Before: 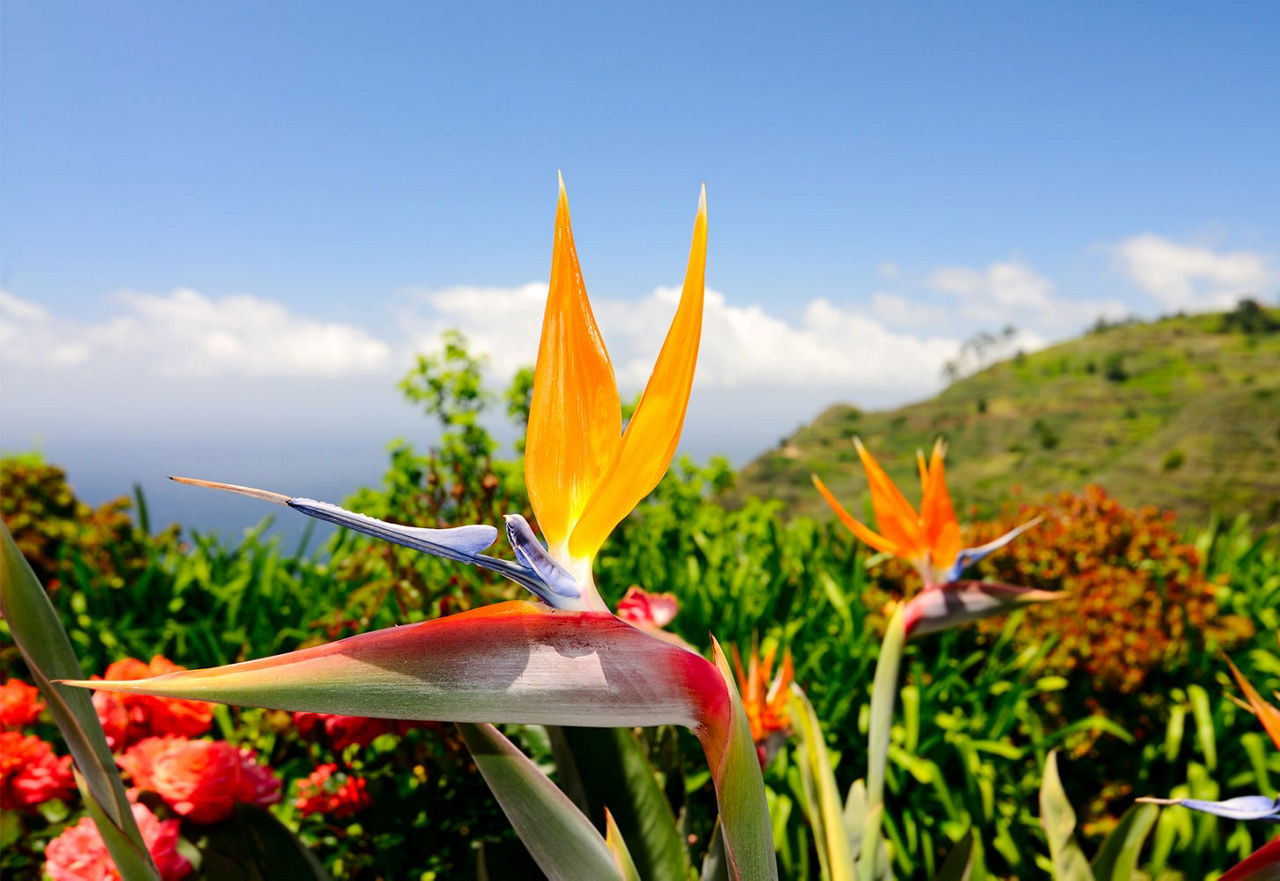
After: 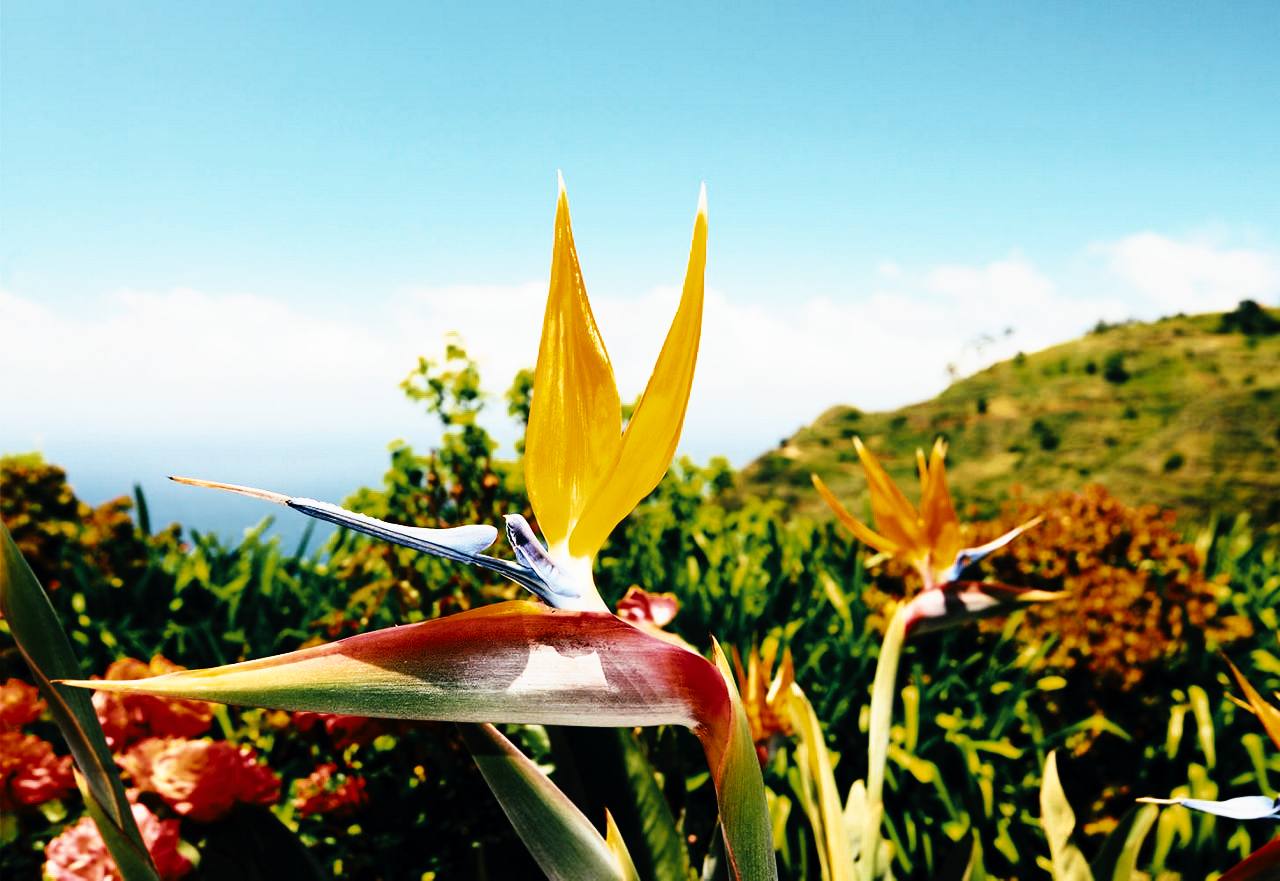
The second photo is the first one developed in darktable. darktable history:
tone curve: curves: ch0 [(0, 0) (0.003, 0.001) (0.011, 0.005) (0.025, 0.01) (0.044, 0.016) (0.069, 0.019) (0.1, 0.024) (0.136, 0.03) (0.177, 0.045) (0.224, 0.071) (0.277, 0.122) (0.335, 0.202) (0.399, 0.326) (0.468, 0.471) (0.543, 0.638) (0.623, 0.798) (0.709, 0.913) (0.801, 0.97) (0.898, 0.983) (1, 1)], preserve colors none
color look up table: target L [95.86, 66.21, 75.67, 57.67, 67.12, 70.98, 51.63, 56.99, 55.39, 52.41, 56.15, 42.51, 42.07, 23.68, 200, 67.09, 70.44, 53.36, 53.57, 41.4, 44.85, 43.37, 38.69, 27.31, 15.53, 0.111, 81.24, 69.22, 68.91, 70.05, 44.33, 50.15, 56.33, 39.9, 37.56, 33.51, 38.74, 36.76, 40.14, 27.85, 4.597, 57.61, 78.27, 71.27, 55.59, 55.41, 54.19, 44.11, 26.46], target a [-4.111, 2.544, -0.486, -18.23, 0.053, -14.02, -22.3, -23.44, -11.78, 4.348, -0.53, -17.85, -15.22, -14.39, 0, 3.307, 8.514, 15.21, 24.76, 30.77, 21.26, 19.31, 20.35, 28.22, -0.684, 0.699, 3.21, 16.32, 15.16, -1.648, 37.68, 30.96, 16.68, 32.78, 30.81, 17.04, 0.832, -3.013, -1.001, 23.58, 6.883, -17.27, -14.79, -12.51, -15.5, -16.75, -13.2, -9.89, -11.72], target b [24.13, 40.65, 24.65, -11.23, 43.09, 6.862, 26.66, 18.73, 21.78, 29.84, 7.013, 11.49, 4.451, 13.8, 0, 42.76, 16.86, 31.07, -1.769, 23.3, 3.611, 27.96, 31.36, 41.5, 2.667, -2.619, -4.038, -13.7, -4.135, 2.092, -22.51, -15.31, -10.18, -24.88, -12.99, -10.15, -20.56, -14.92, -19.5, -23.87, -18.97, -13.3, -20.89, -15.97, -13.11, -9.595, -14.34, -9.852, -5.407], num patches 49
